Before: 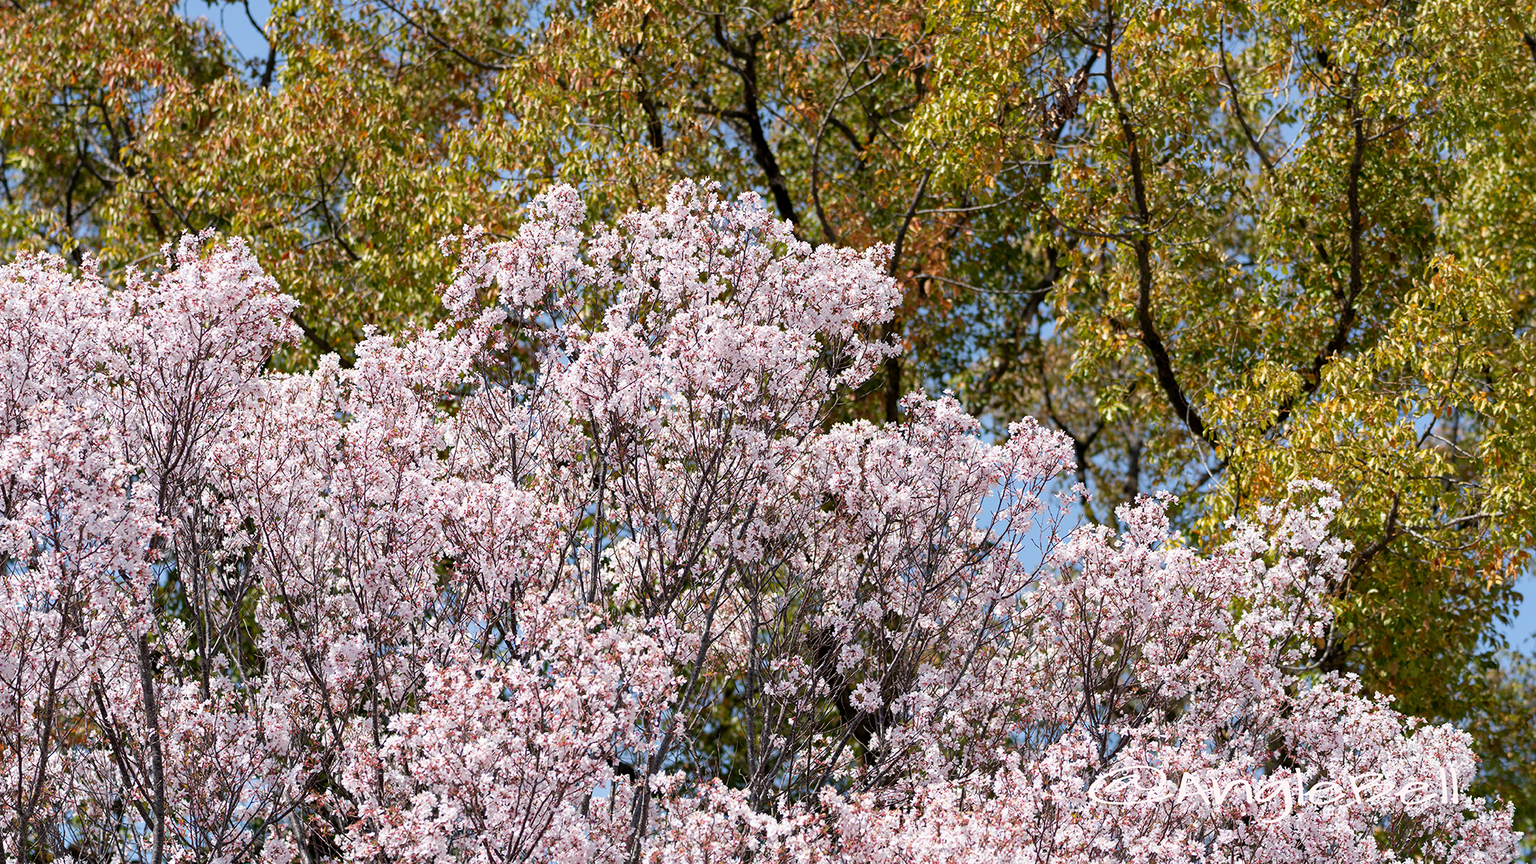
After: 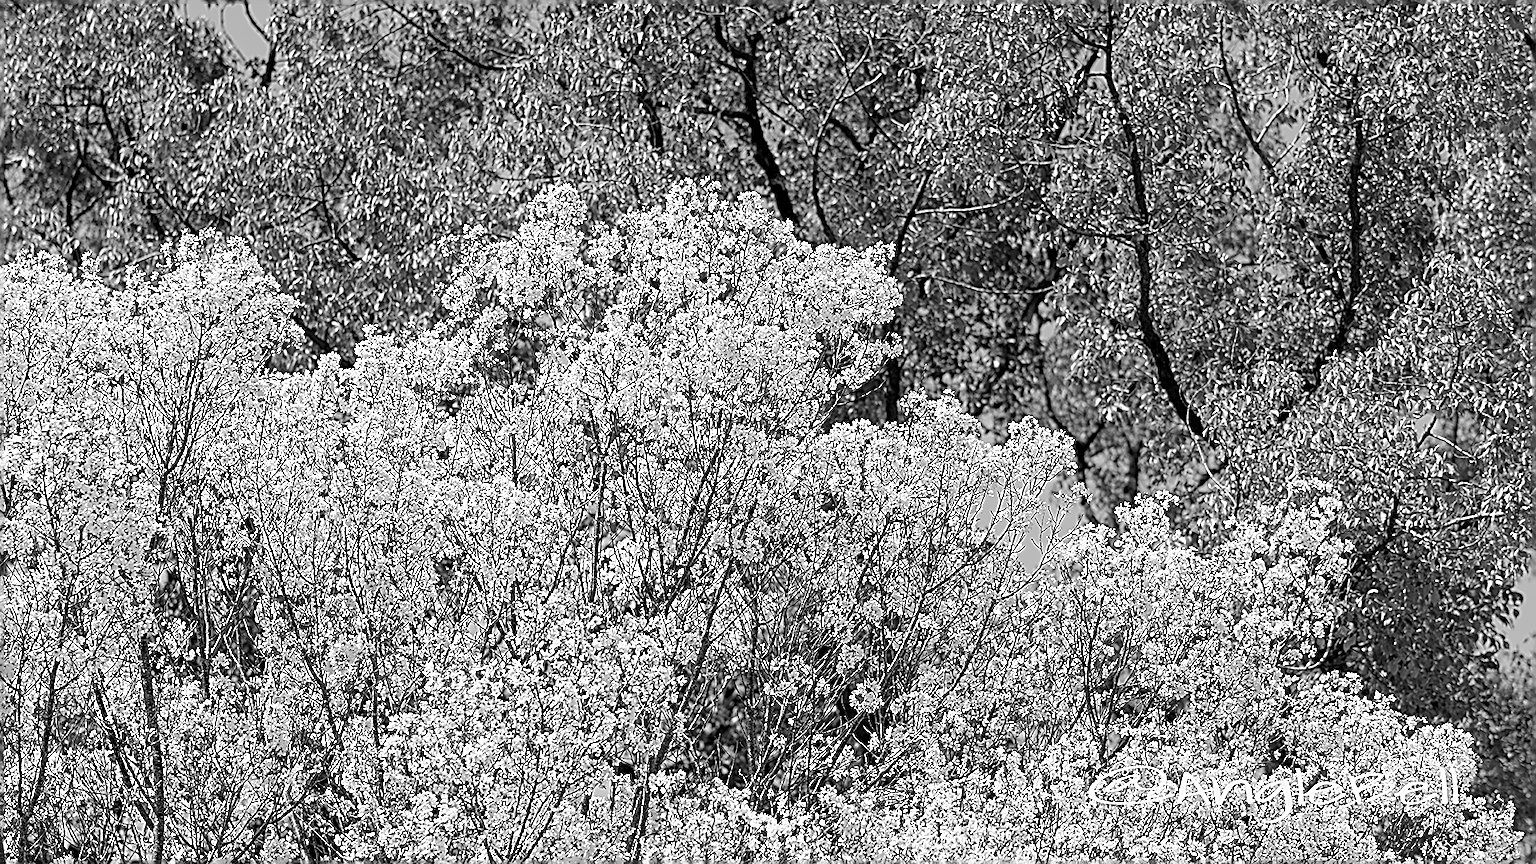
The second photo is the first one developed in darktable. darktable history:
color balance rgb: perceptual saturation grading › global saturation 25%, perceptual brilliance grading › mid-tones 10%, perceptual brilliance grading › shadows 15%, global vibrance 20%
sharpen: amount 2
color zones: curves: ch1 [(0.113, 0.438) (0.75, 0.5)]; ch2 [(0.12, 0.526) (0.75, 0.5)]
monochrome: on, module defaults
